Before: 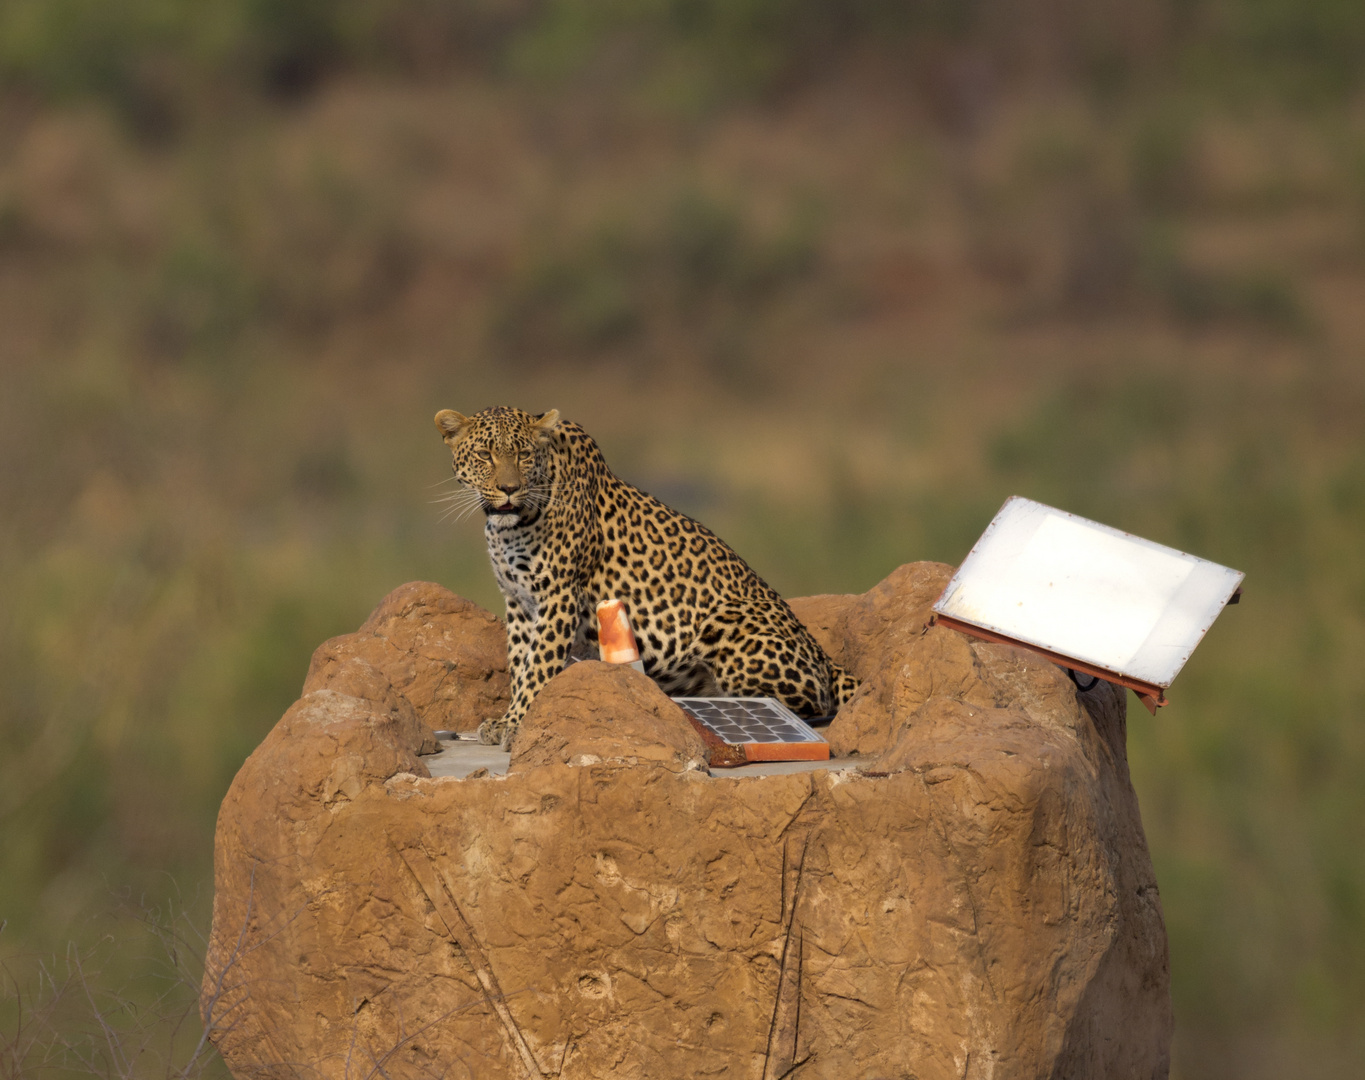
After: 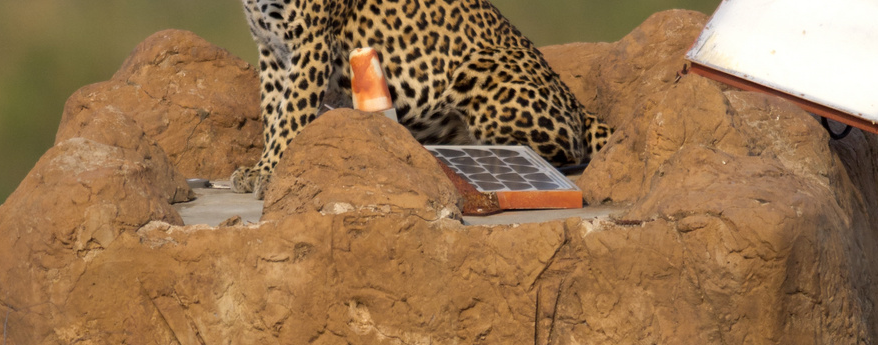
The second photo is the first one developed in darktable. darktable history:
crop: left 18.104%, top 51.113%, right 17.521%, bottom 16.898%
